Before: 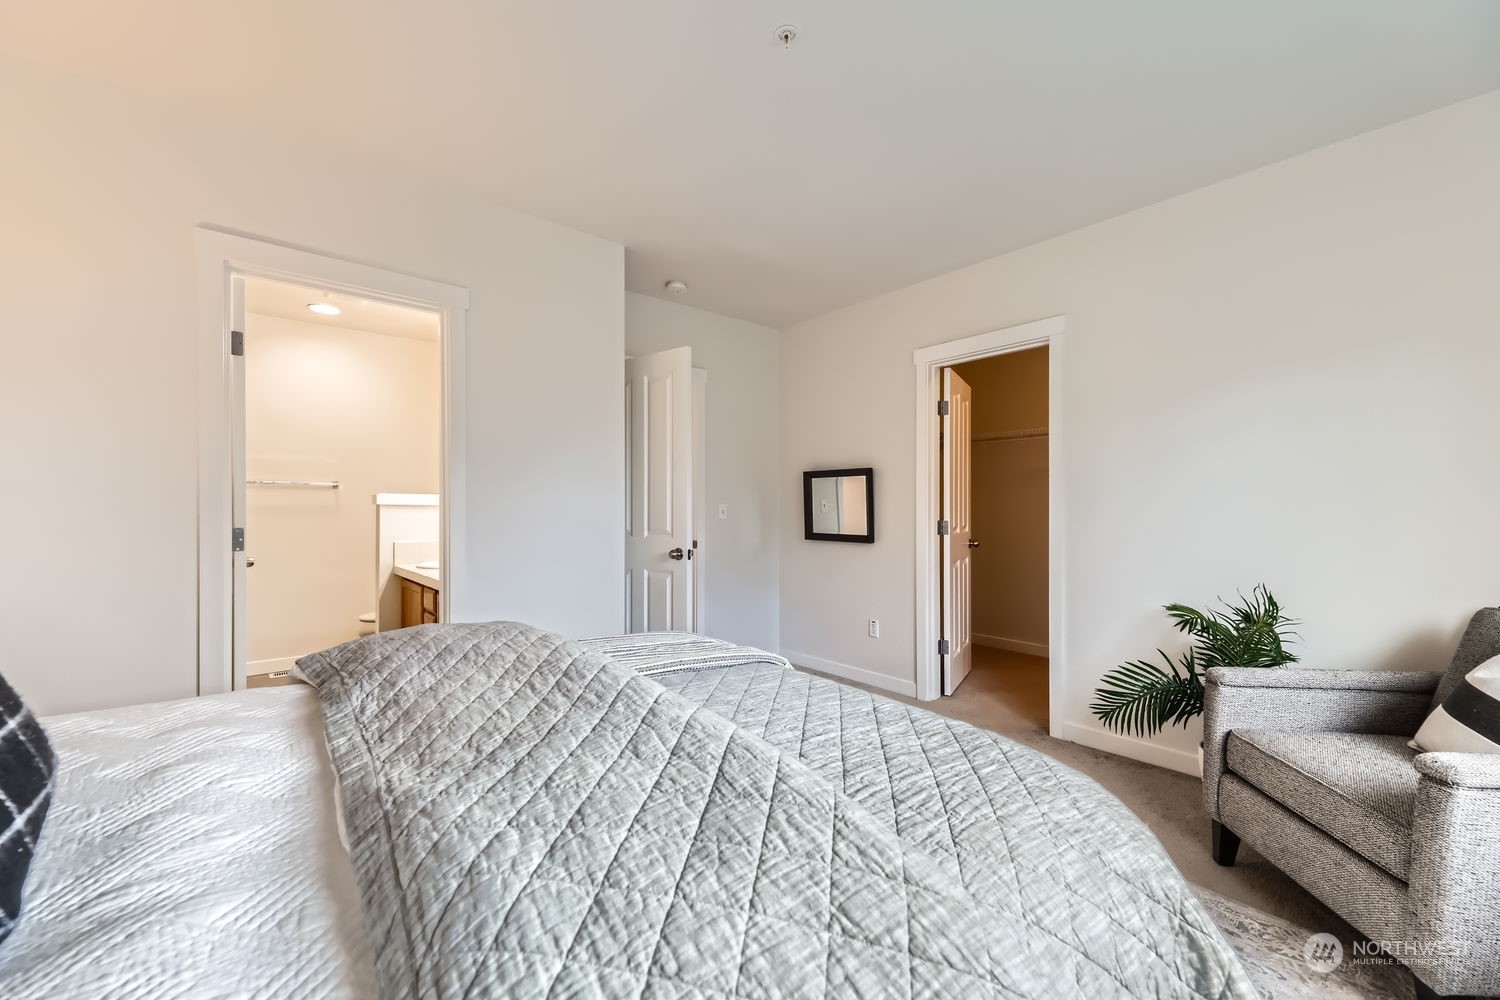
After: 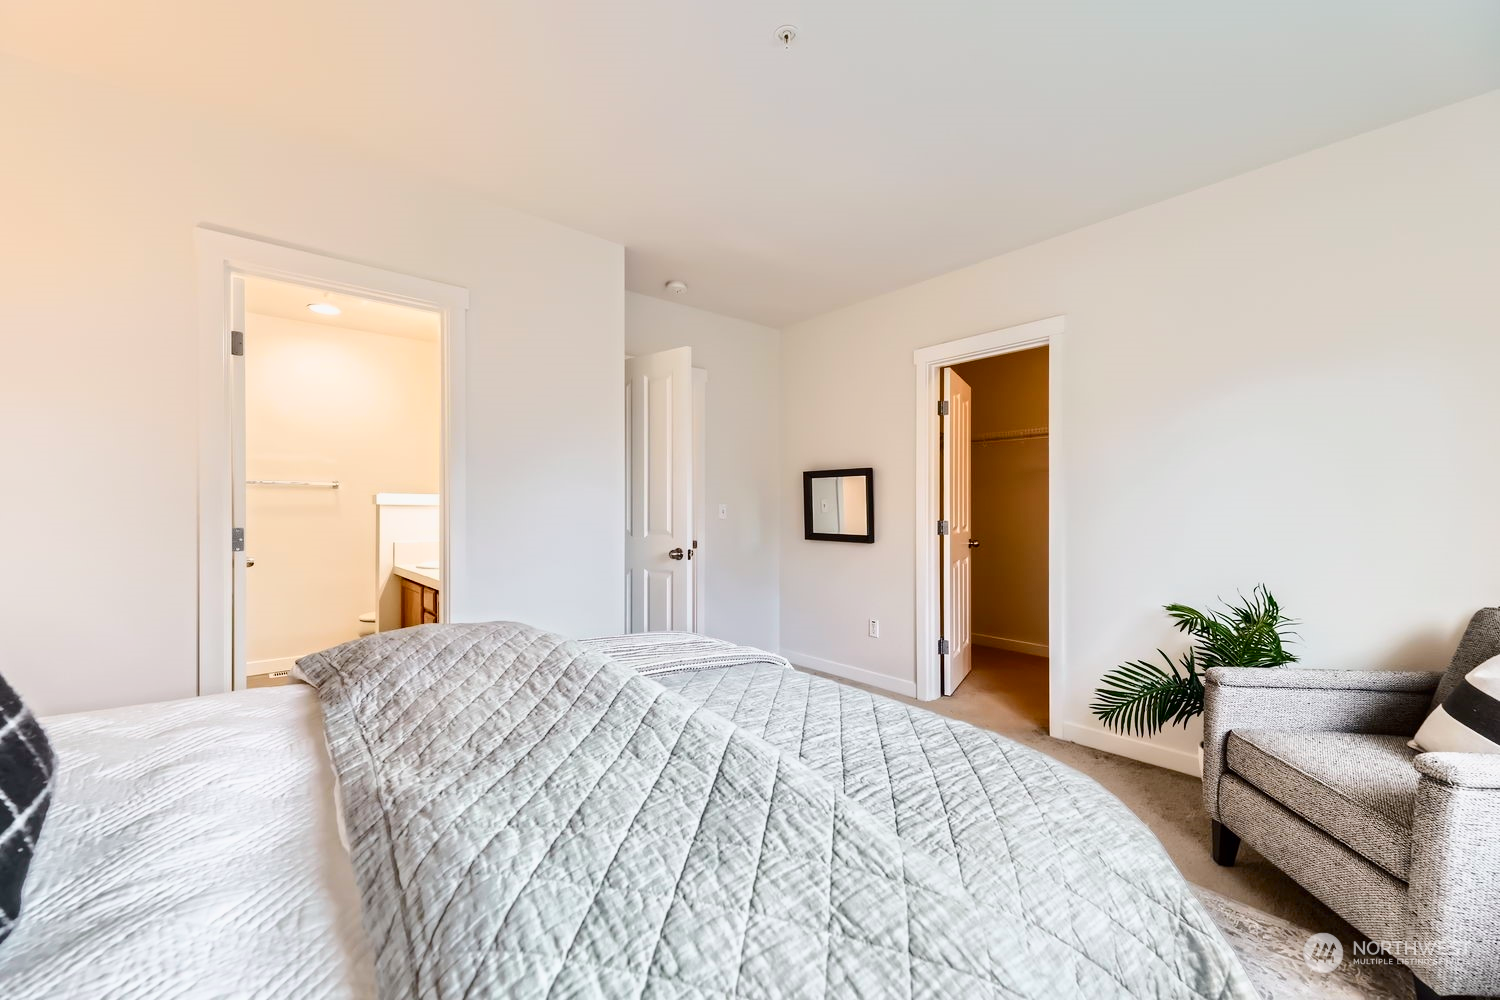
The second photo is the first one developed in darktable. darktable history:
color balance rgb: perceptual saturation grading › global saturation 20%, perceptual saturation grading › highlights -25%, perceptual saturation grading › shadows 25%
tone curve: curves: ch0 [(0, 0) (0.035, 0.017) (0.131, 0.108) (0.279, 0.279) (0.476, 0.554) (0.617, 0.693) (0.704, 0.77) (0.801, 0.854) (0.895, 0.927) (1, 0.976)]; ch1 [(0, 0) (0.318, 0.278) (0.444, 0.427) (0.493, 0.493) (0.537, 0.547) (0.594, 0.616) (0.746, 0.764) (1, 1)]; ch2 [(0, 0) (0.316, 0.292) (0.381, 0.37) (0.423, 0.448) (0.476, 0.482) (0.502, 0.498) (0.529, 0.532) (0.583, 0.608) (0.639, 0.657) (0.7, 0.7) (0.861, 0.808) (1, 0.951)], color space Lab, independent channels, preserve colors none
